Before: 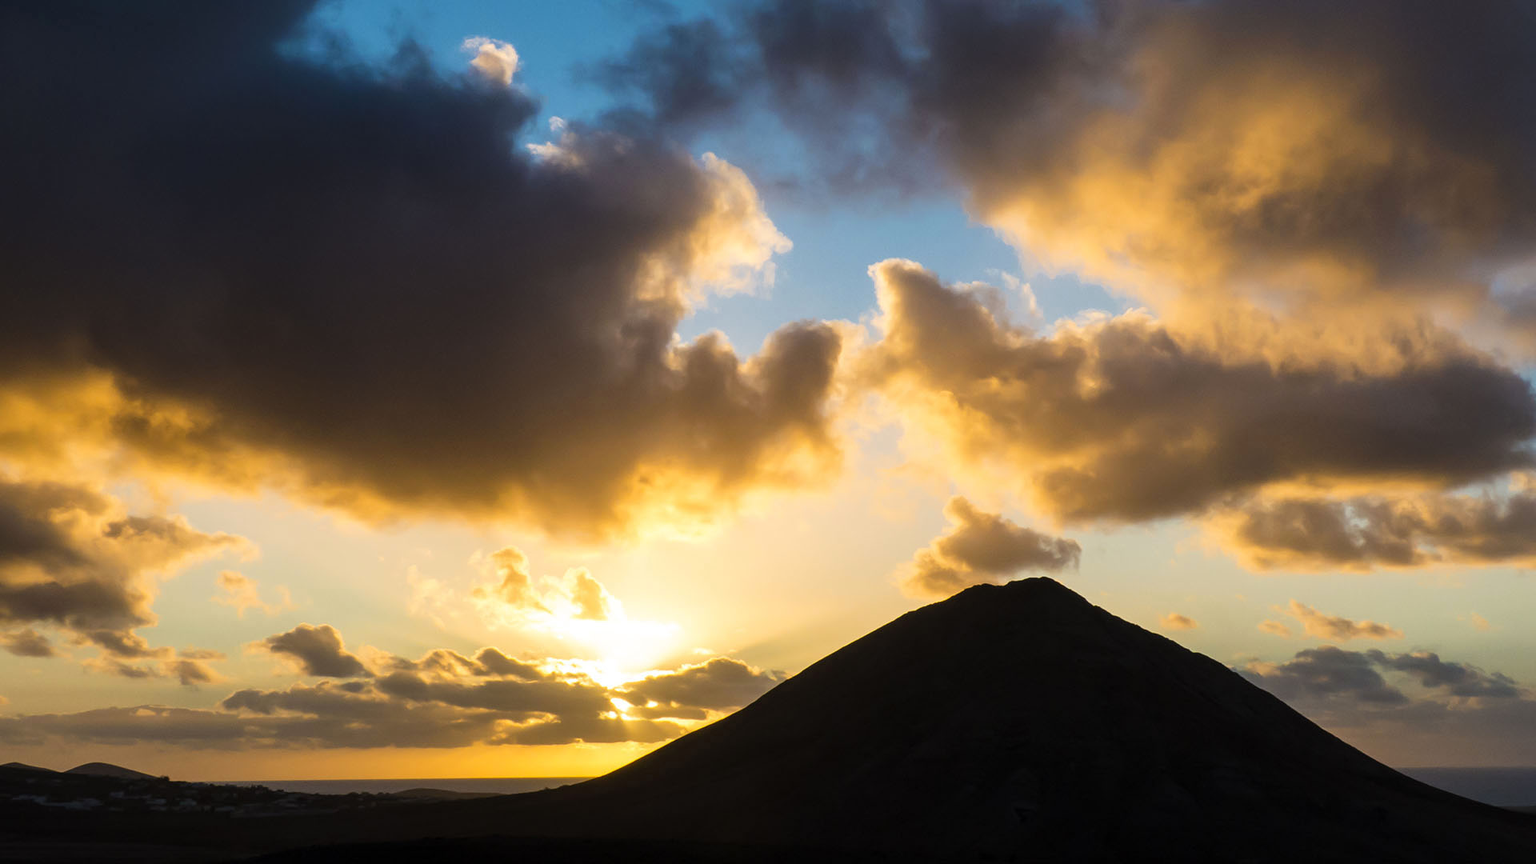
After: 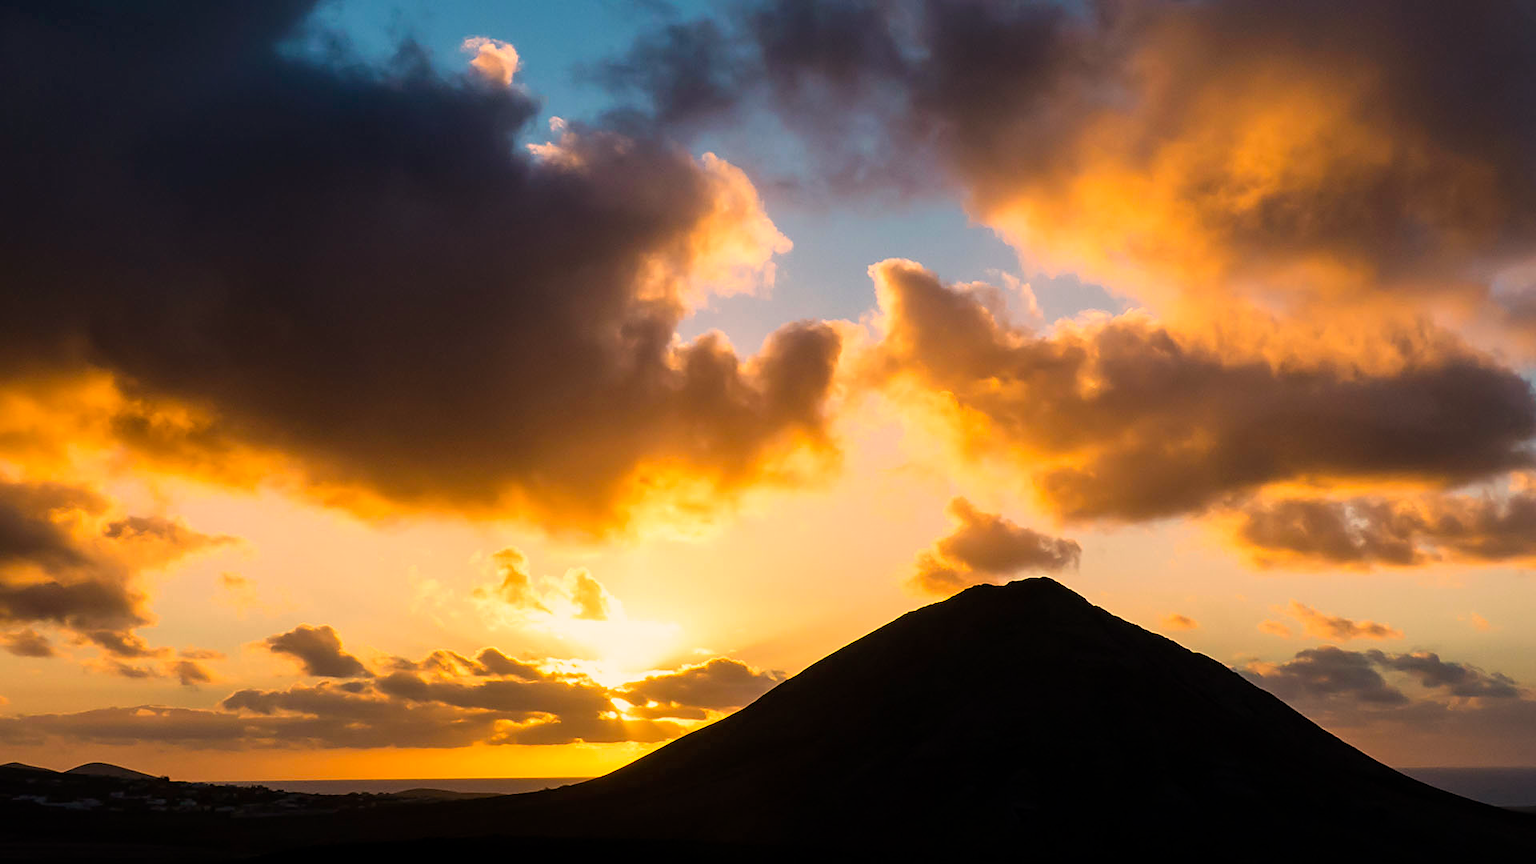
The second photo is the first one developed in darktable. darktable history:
sharpen: radius 1.901, amount 0.402, threshold 1.268
color correction: highlights a* 17.88, highlights b* 19.07
shadows and highlights: shadows 2.89, highlights -17.73, soften with gaussian
